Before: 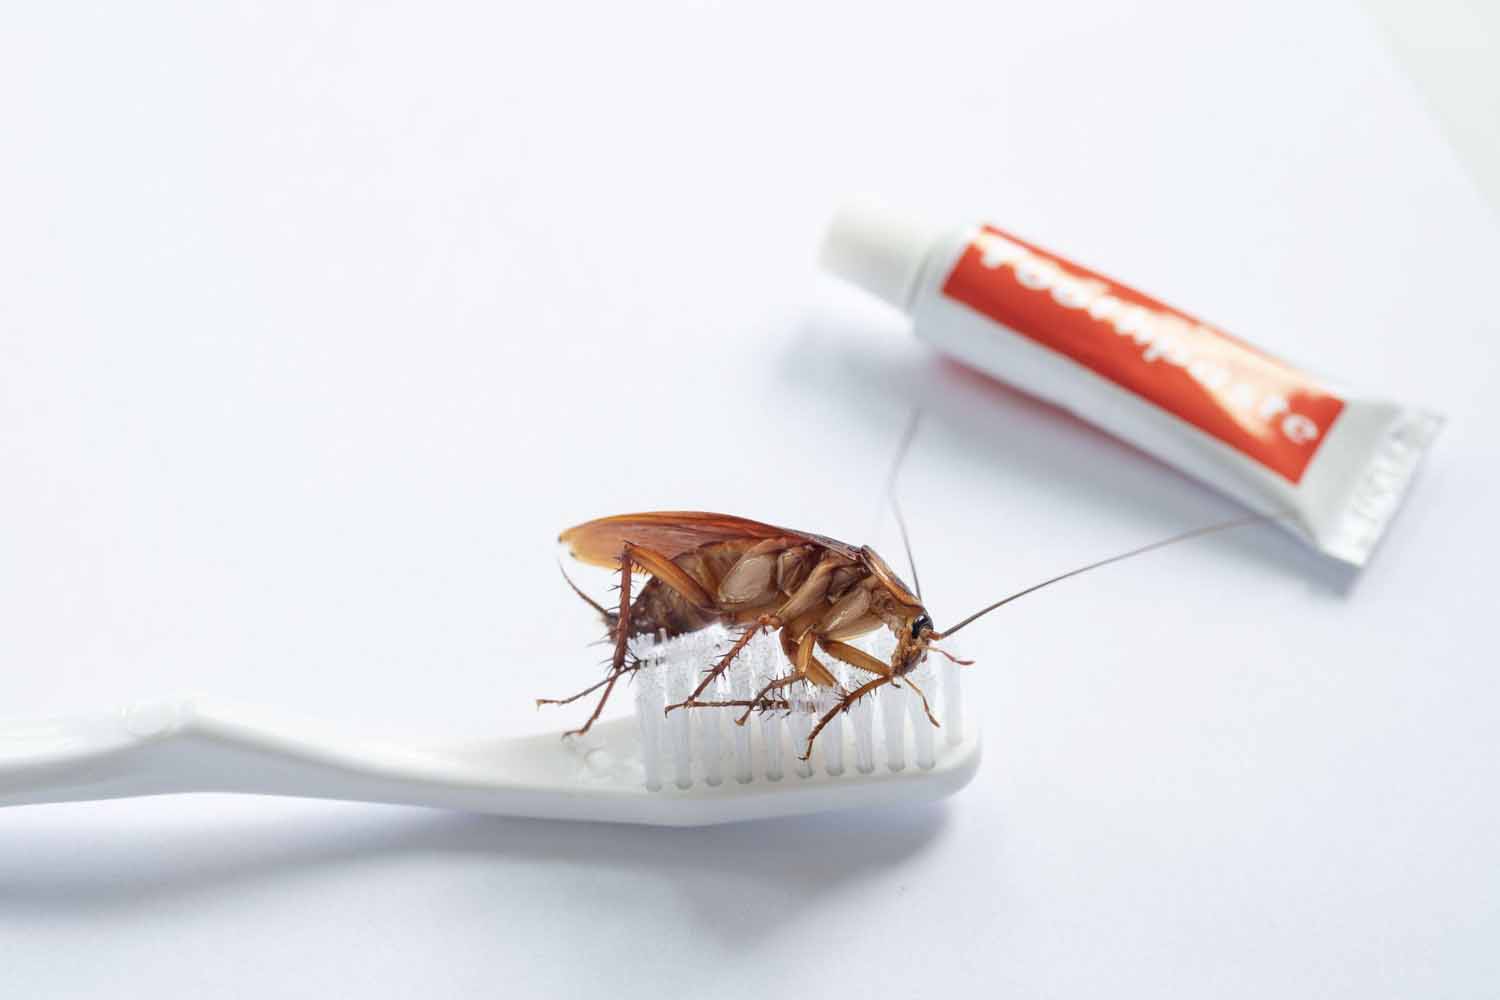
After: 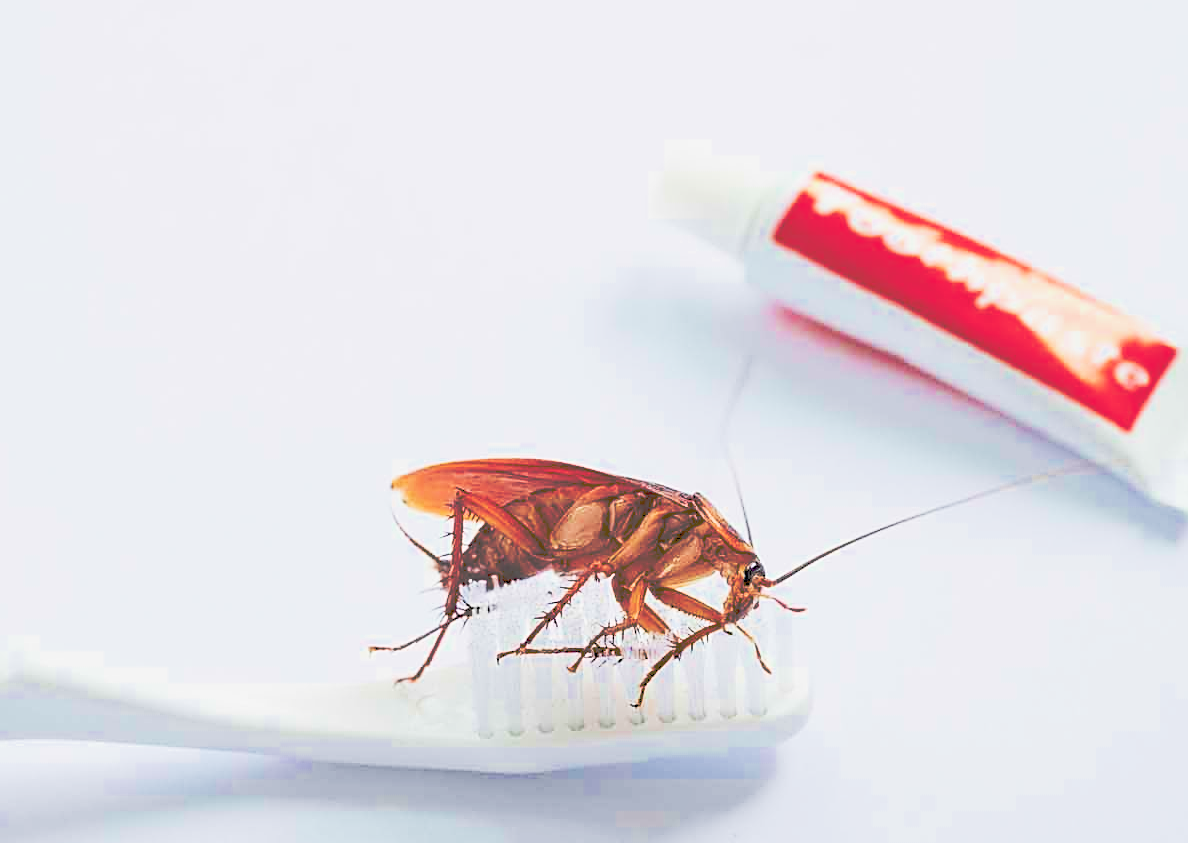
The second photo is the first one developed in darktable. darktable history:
contrast brightness saturation: contrast 0.11, saturation -0.17
crop: left 11.225%, top 5.381%, right 9.565%, bottom 10.314%
haze removal: compatibility mode true, adaptive false
tone curve: curves: ch0 [(0, 0) (0.003, 0.032) (0.53, 0.368) (0.901, 0.866) (1, 1)], preserve colors none
filmic rgb: middle gray luminance 3.44%, black relative exposure -5.92 EV, white relative exposure 6.33 EV, threshold 6 EV, dynamic range scaling 22.4%, target black luminance 0%, hardness 2.33, latitude 45.85%, contrast 0.78, highlights saturation mix 100%, shadows ↔ highlights balance 0.033%, add noise in highlights 0, preserve chrominance max RGB, color science v3 (2019), use custom middle-gray values true, iterations of high-quality reconstruction 0, contrast in highlights soft, enable highlight reconstruction true
tone equalizer: on, module defaults
sharpen: amount 0.901
